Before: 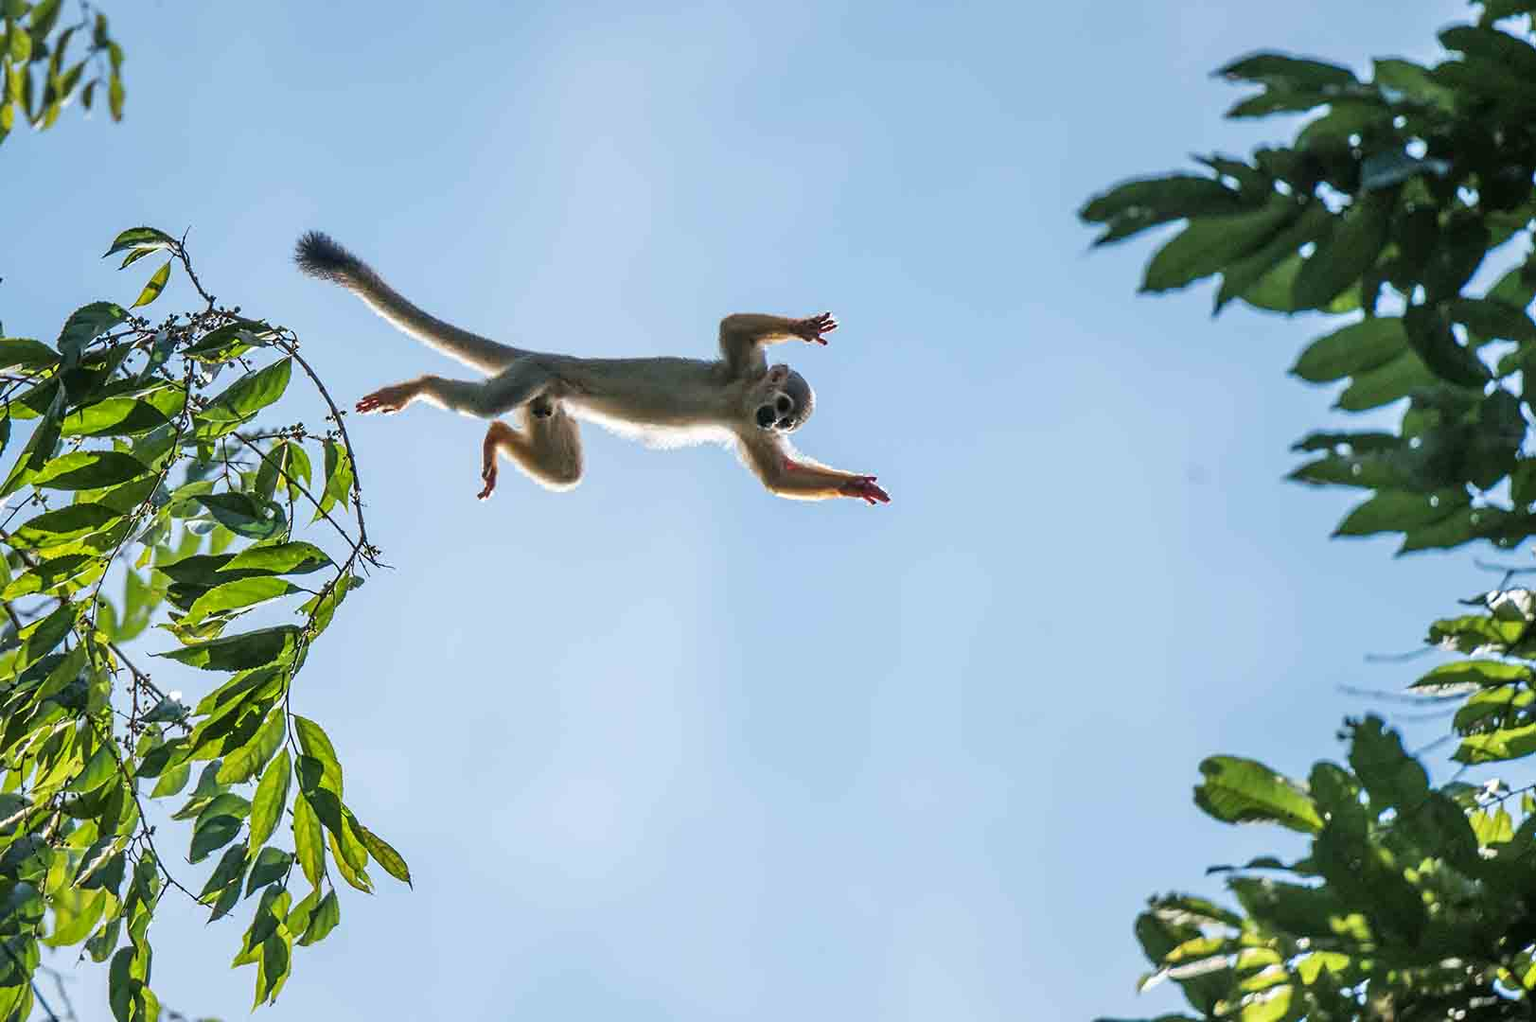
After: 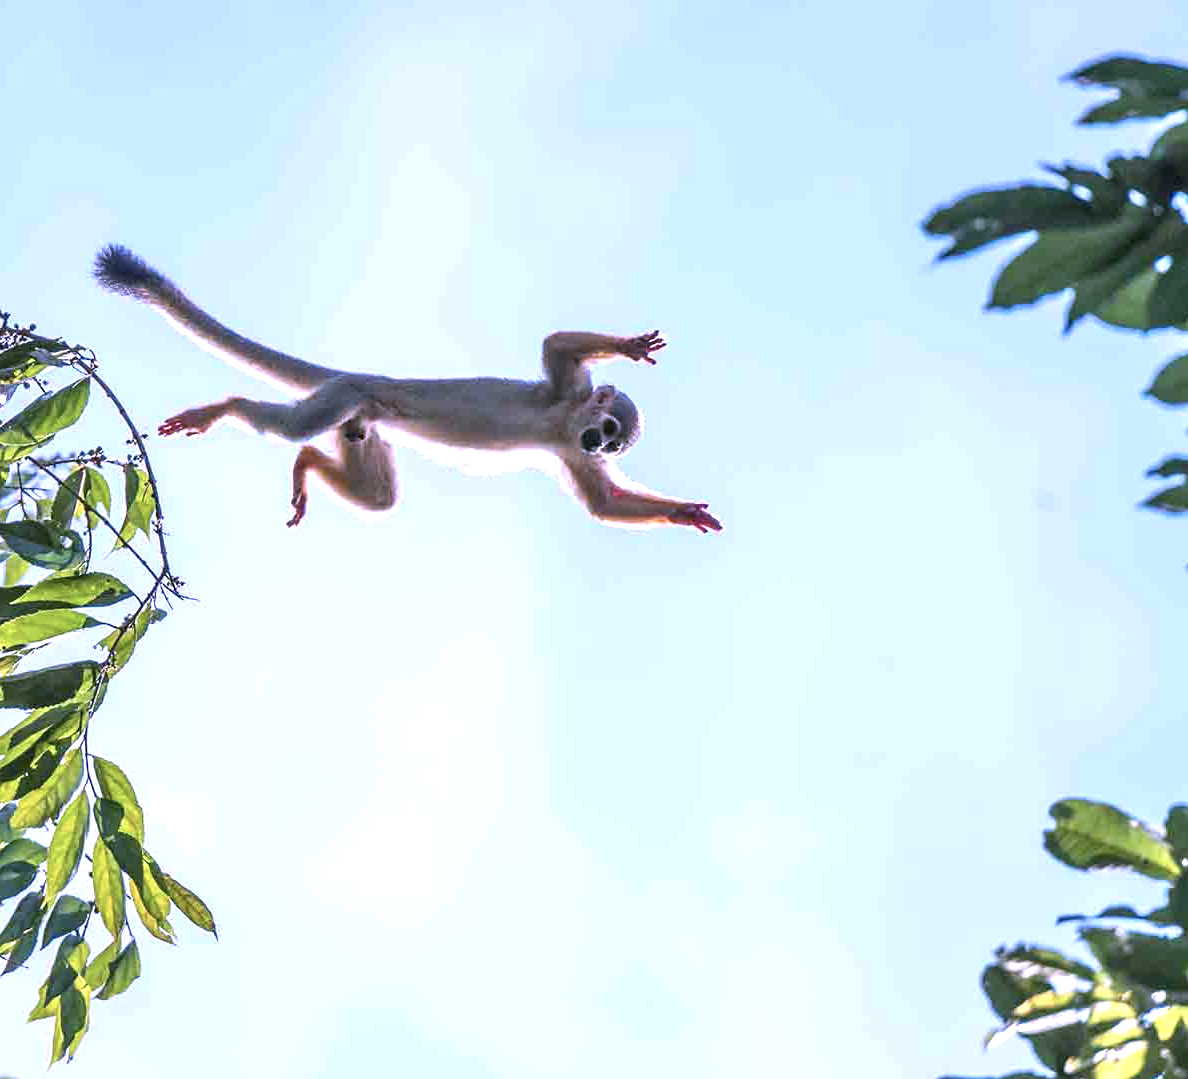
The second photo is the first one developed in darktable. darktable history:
white balance: red 0.967, blue 1.119, emerald 0.756
color correction: highlights a* 15.46, highlights b* -20.56
exposure: black level correction 0, exposure 1.388 EV, compensate exposure bias true, compensate highlight preservation false
crop: left 13.443%, right 13.31%
